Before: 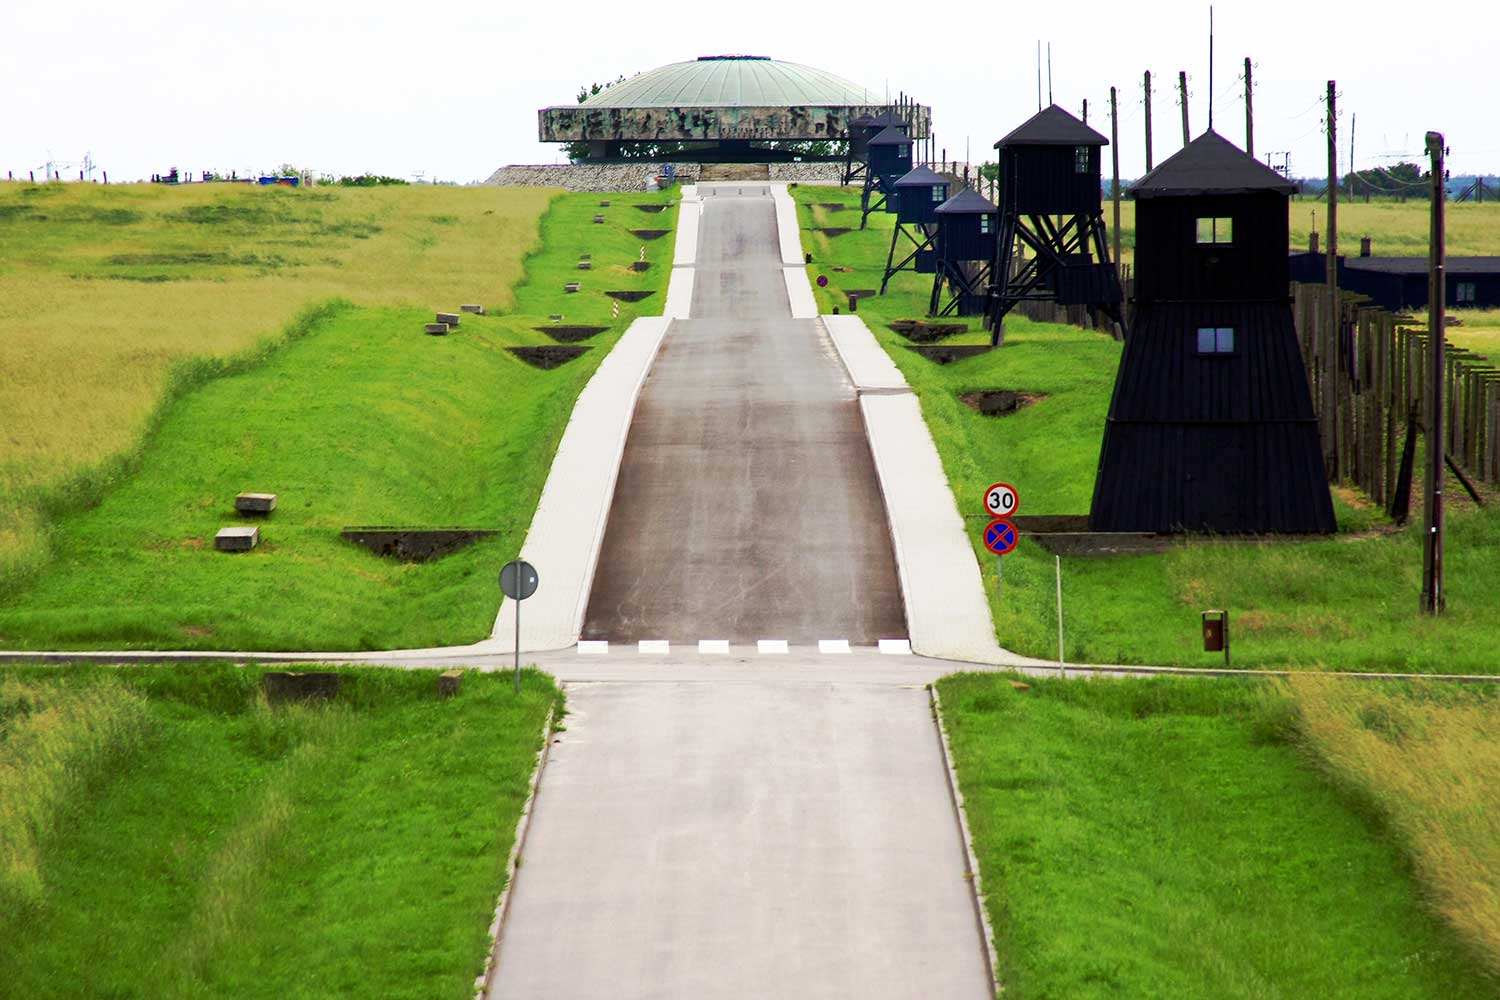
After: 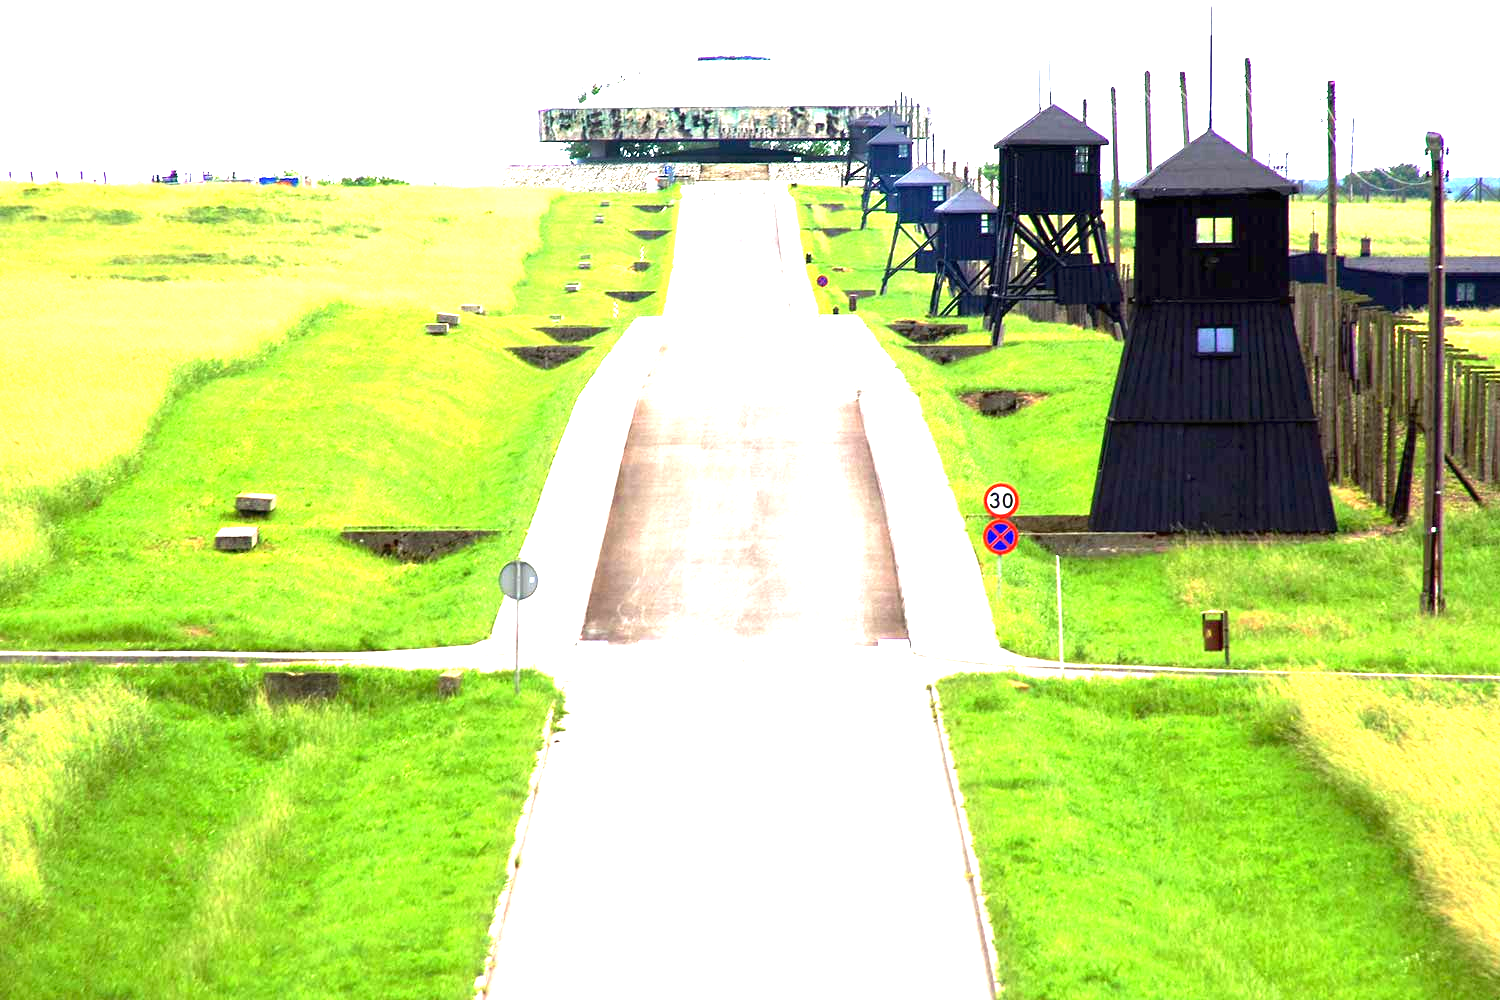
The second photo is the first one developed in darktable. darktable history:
exposure: black level correction 0, exposure 2 EV, compensate highlight preservation false
